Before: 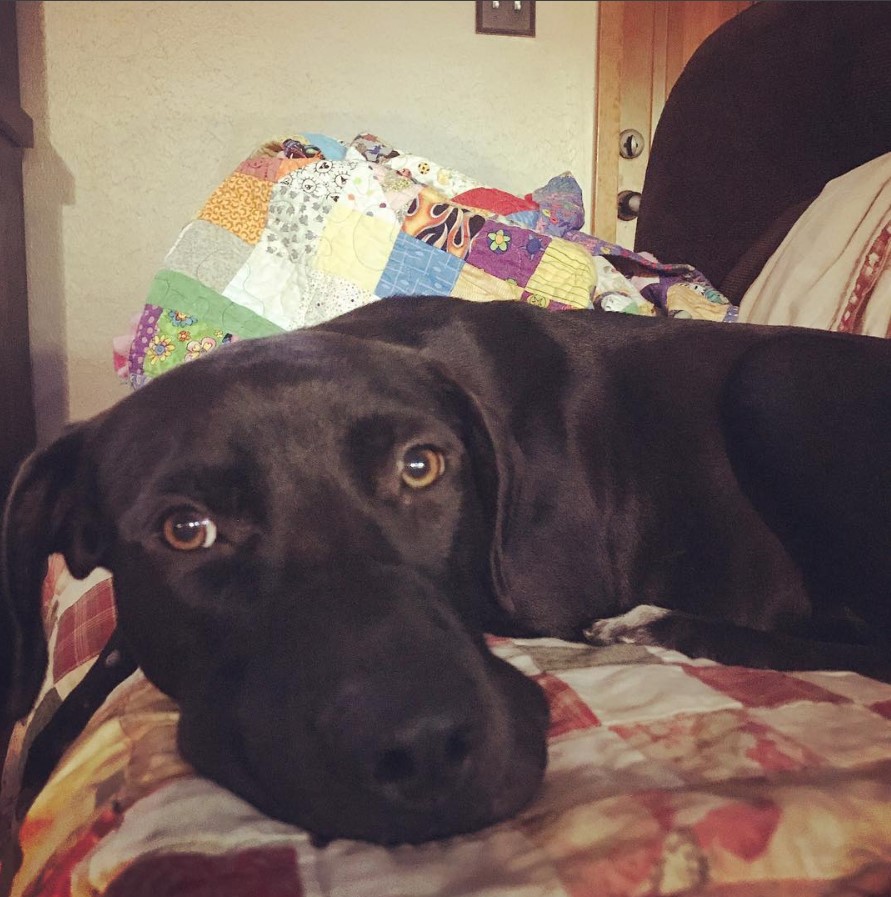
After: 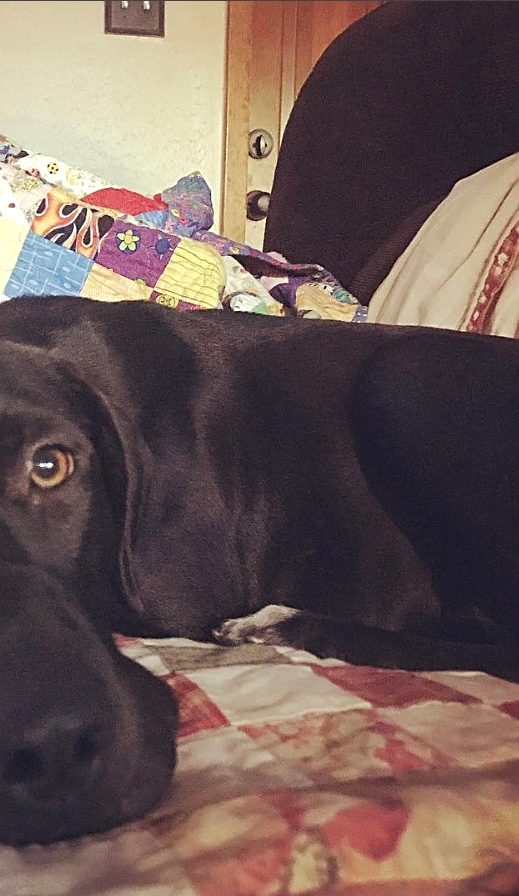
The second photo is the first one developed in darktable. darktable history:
levels: levels [0, 0.476, 0.951]
crop: left 41.695%
sharpen: on, module defaults
